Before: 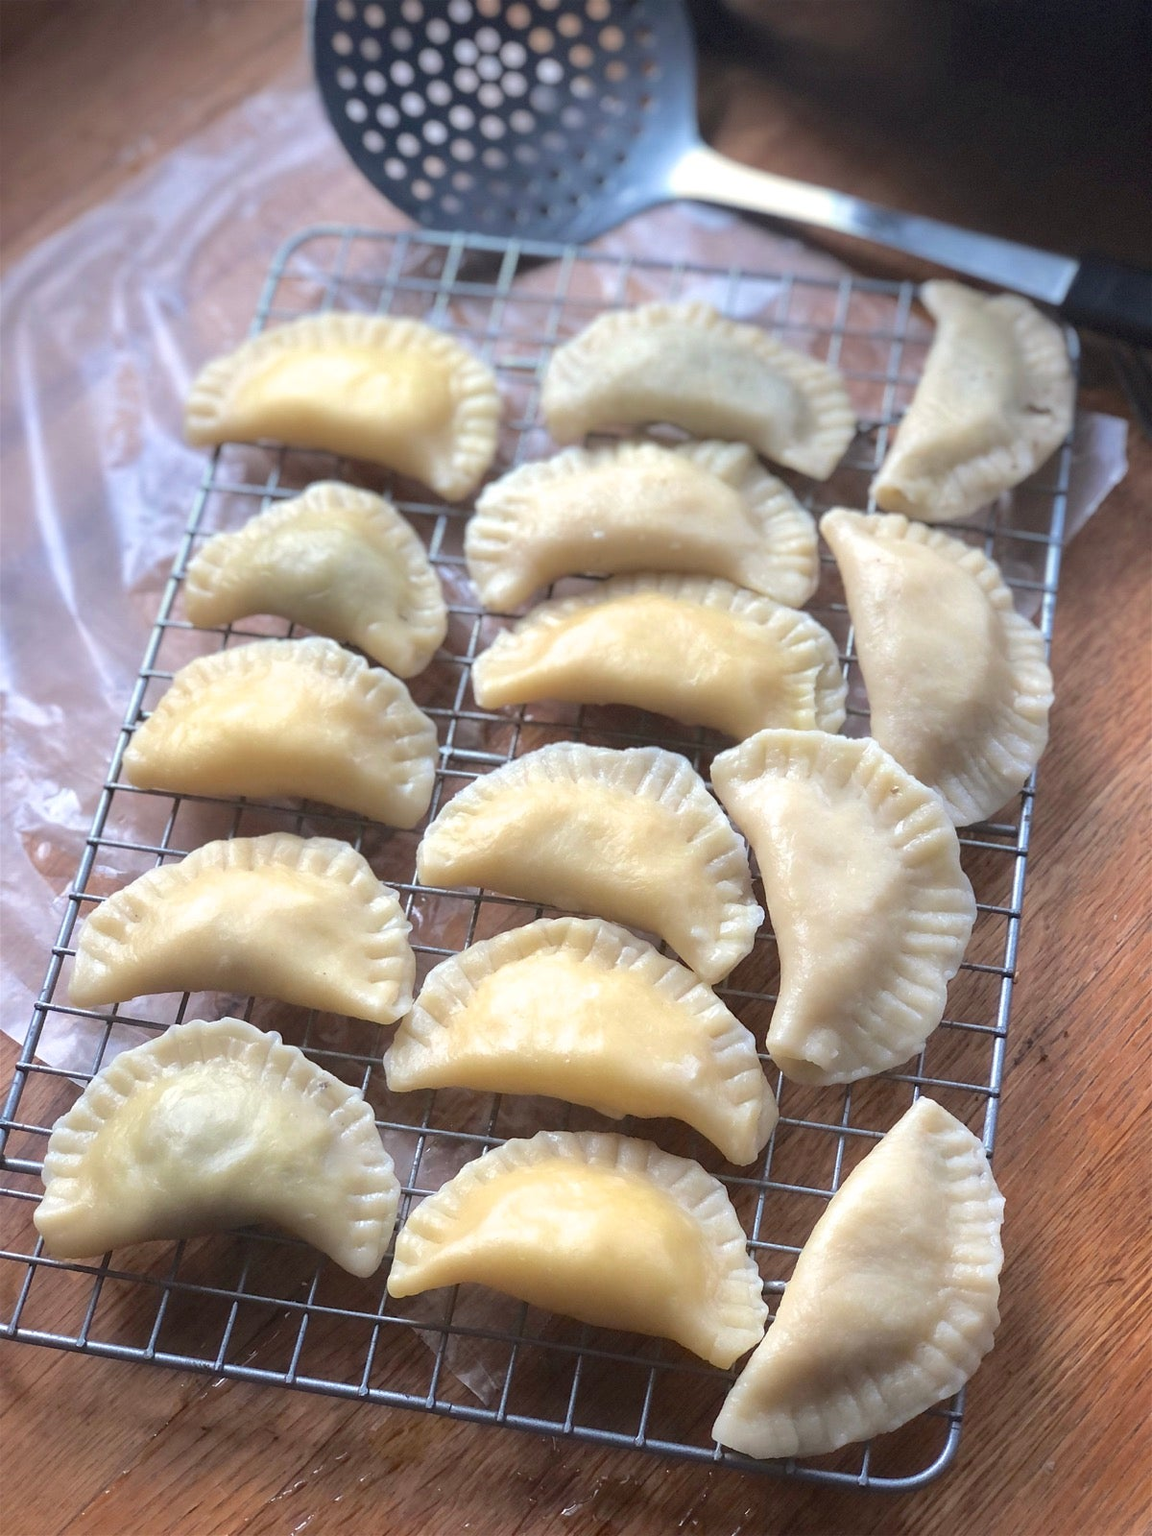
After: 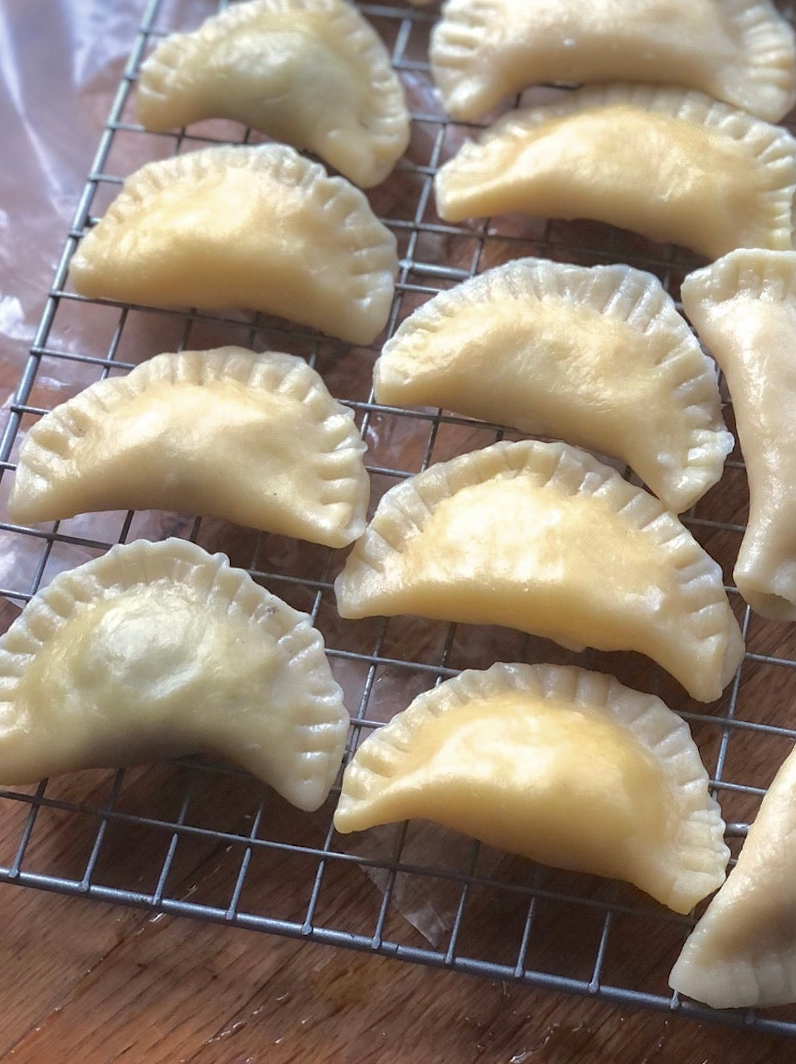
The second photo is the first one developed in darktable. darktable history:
crop and rotate: angle -1.12°, left 3.753%, top 31.747%, right 28.128%
tone curve: curves: ch0 [(0, 0) (0.568, 0.517) (0.8, 0.717) (1, 1)], color space Lab, independent channels, preserve colors none
